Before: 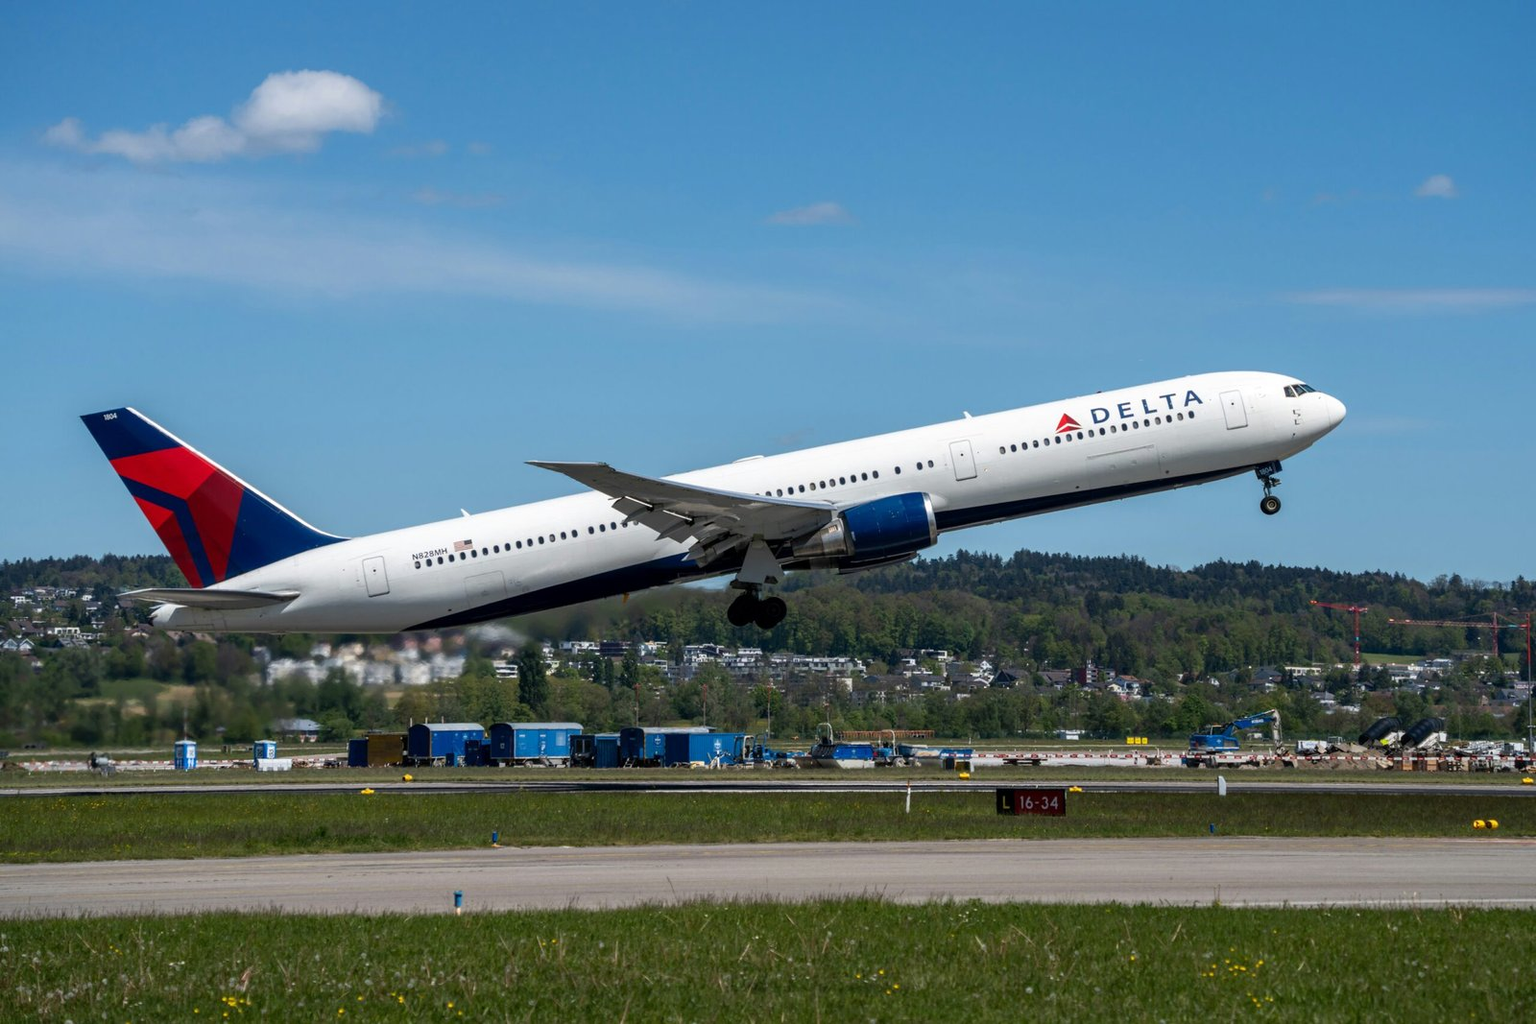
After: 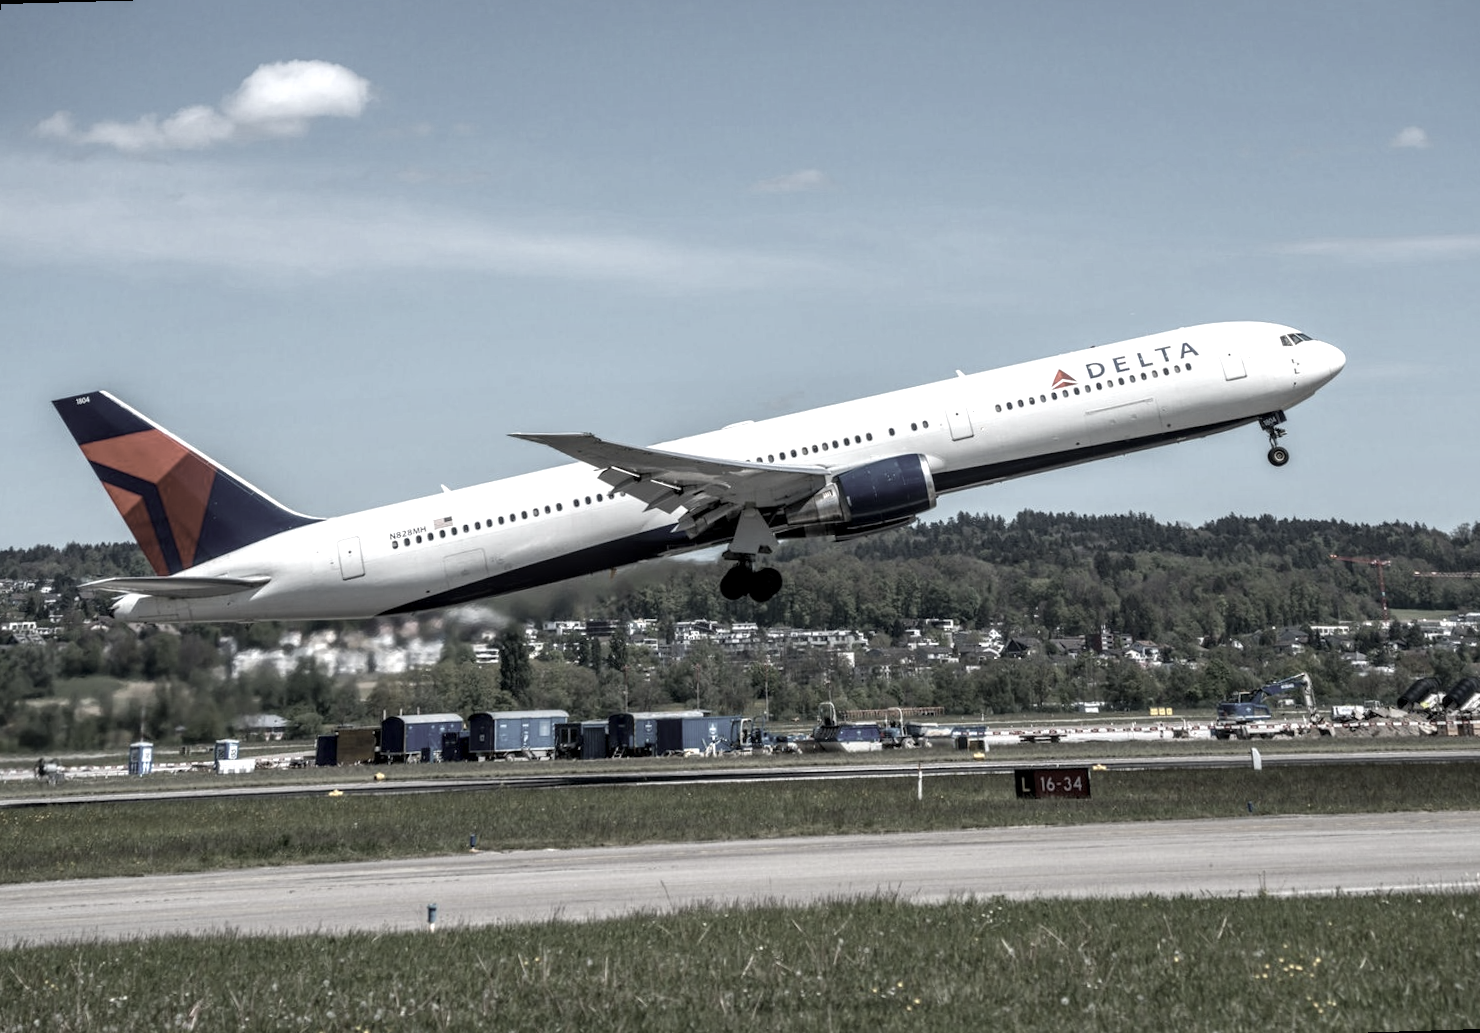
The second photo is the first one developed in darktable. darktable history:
rotate and perspective: rotation -1.68°, lens shift (vertical) -0.146, crop left 0.049, crop right 0.912, crop top 0.032, crop bottom 0.96
exposure: exposure 0.6 EV, compensate highlight preservation false
color correction: saturation 0.3
local contrast: on, module defaults
